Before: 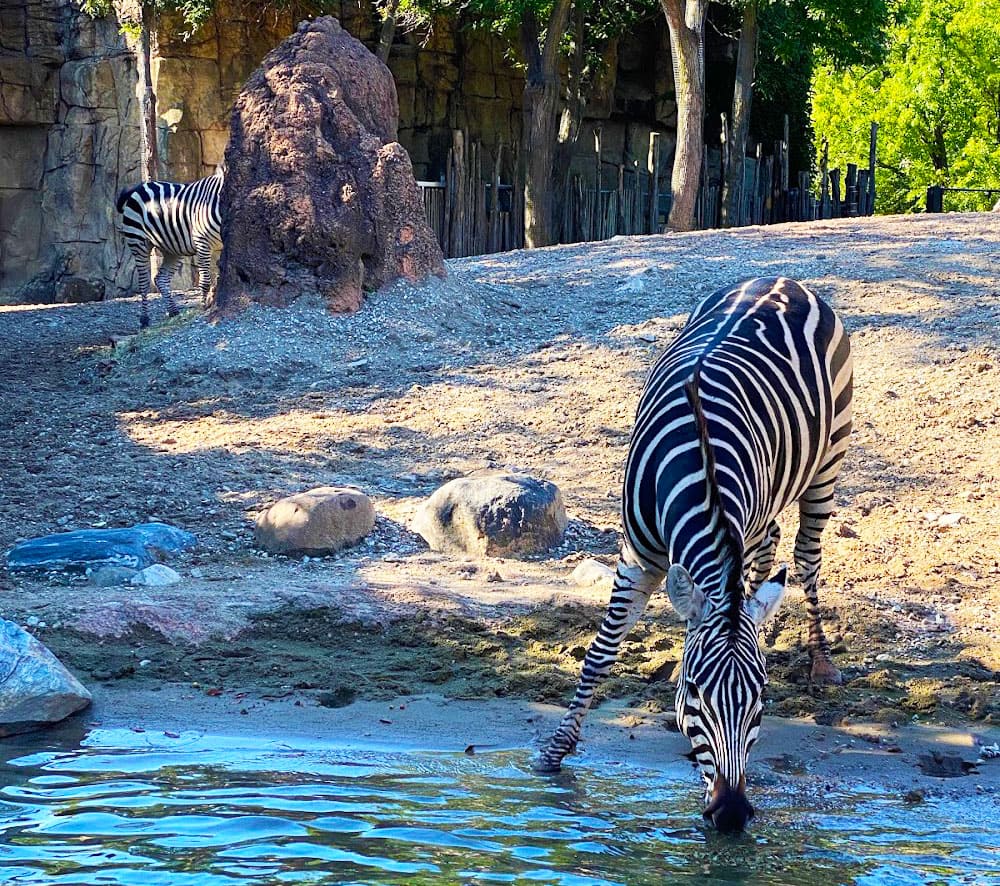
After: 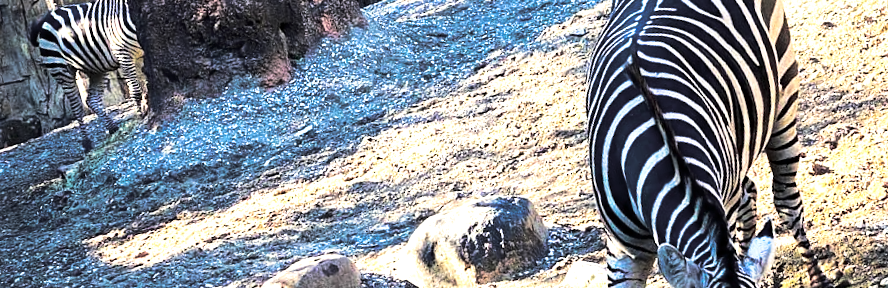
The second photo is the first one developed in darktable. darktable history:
contrast brightness saturation: contrast 0.21, brightness -0.11, saturation 0.21
local contrast: mode bilateral grid, contrast 20, coarseness 50, detail 144%, midtone range 0.2
exposure: black level correction 0, exposure 0.5 EV, compensate exposure bias true, compensate highlight preservation false
crop: left 1.744%, top 19.225%, right 5.069%, bottom 28.357%
split-toning: shadows › hue 43.2°, shadows › saturation 0, highlights › hue 50.4°, highlights › saturation 1
rotate and perspective: rotation -14.8°, crop left 0.1, crop right 0.903, crop top 0.25, crop bottom 0.748
